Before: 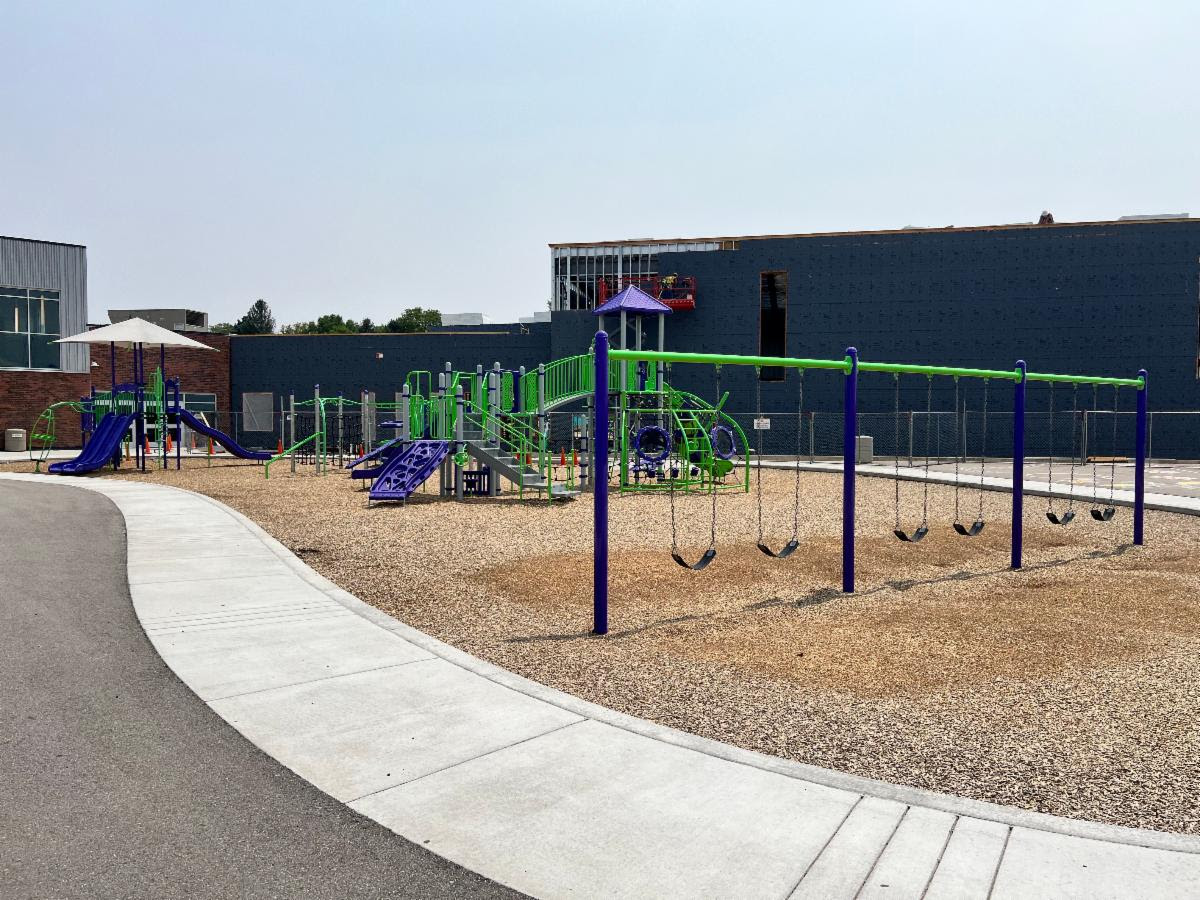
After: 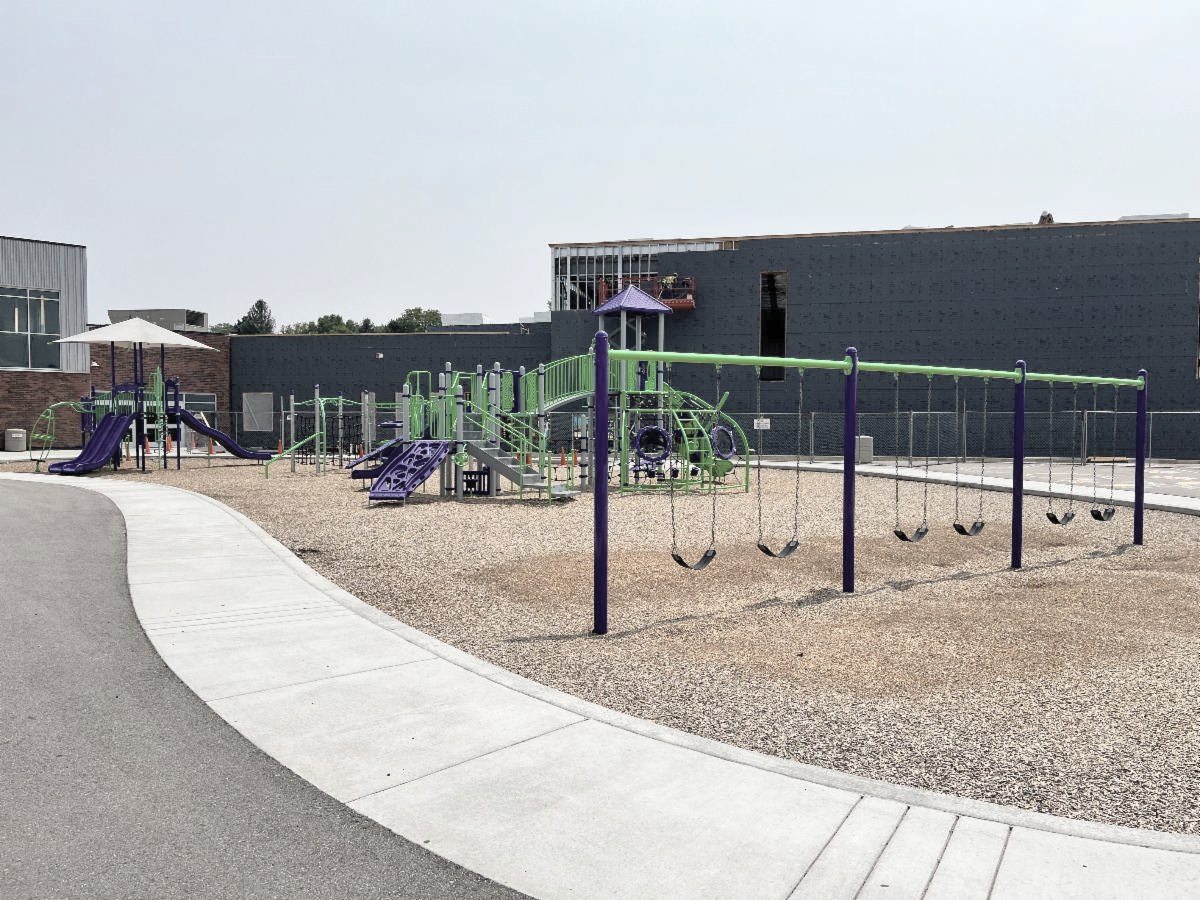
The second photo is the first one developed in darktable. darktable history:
contrast brightness saturation: brightness 0.182, saturation -0.489
